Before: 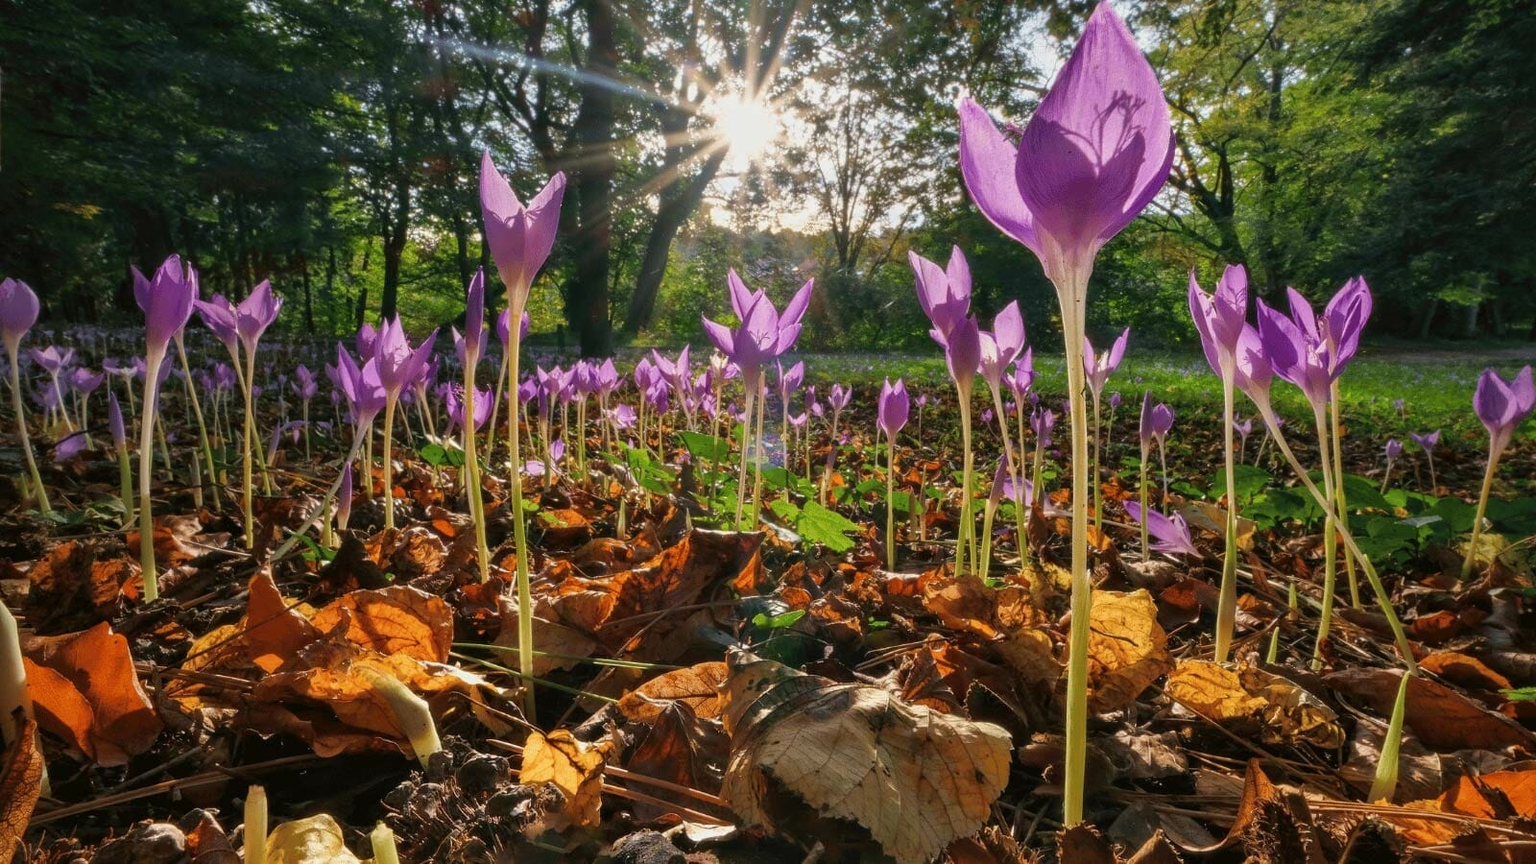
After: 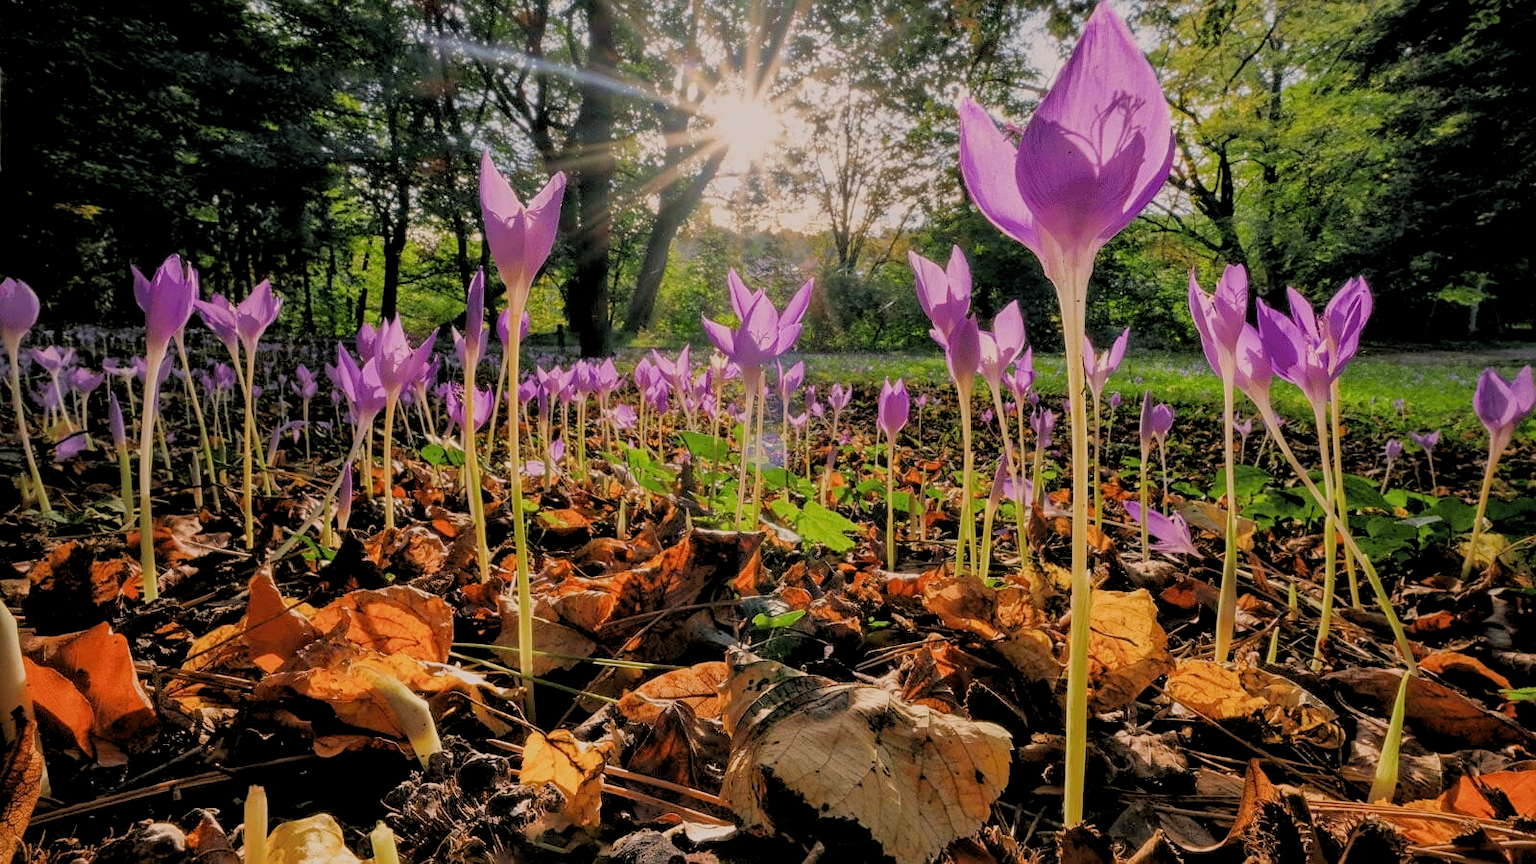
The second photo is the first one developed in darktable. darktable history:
exposure: exposure 0.15 EV, compensate highlight preservation false
color correction: highlights a* 5.81, highlights b* 4.84
rgb levels: preserve colors sum RGB, levels [[0.038, 0.433, 0.934], [0, 0.5, 1], [0, 0.5, 1]]
sharpen: amount 0.2
filmic rgb: black relative exposure -7.65 EV, white relative exposure 4.56 EV, hardness 3.61
